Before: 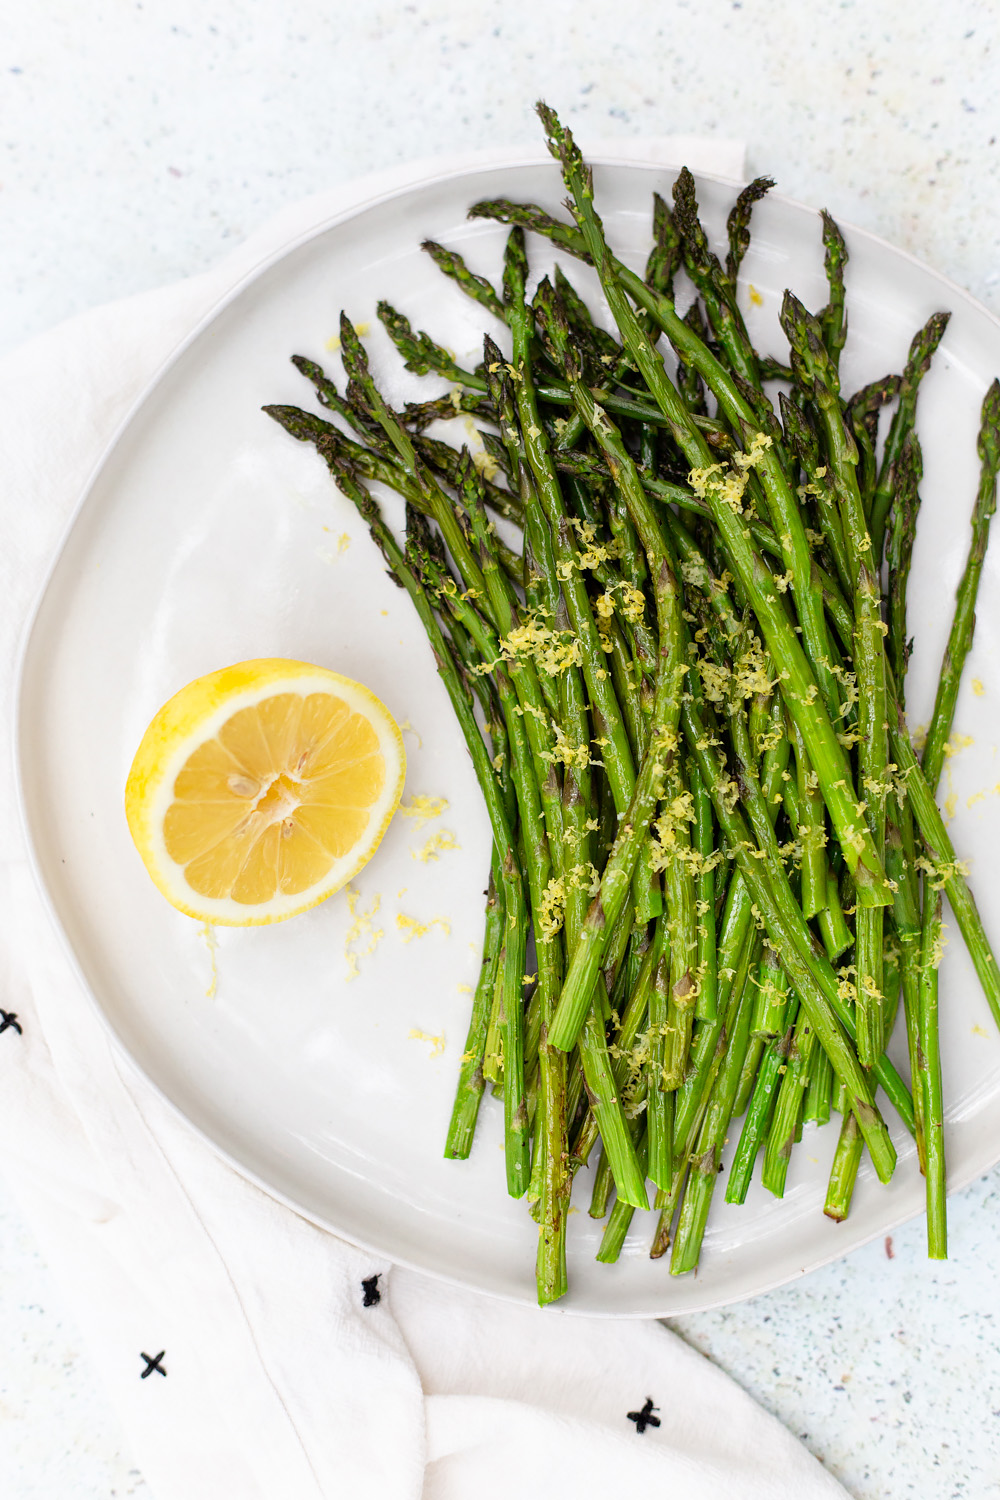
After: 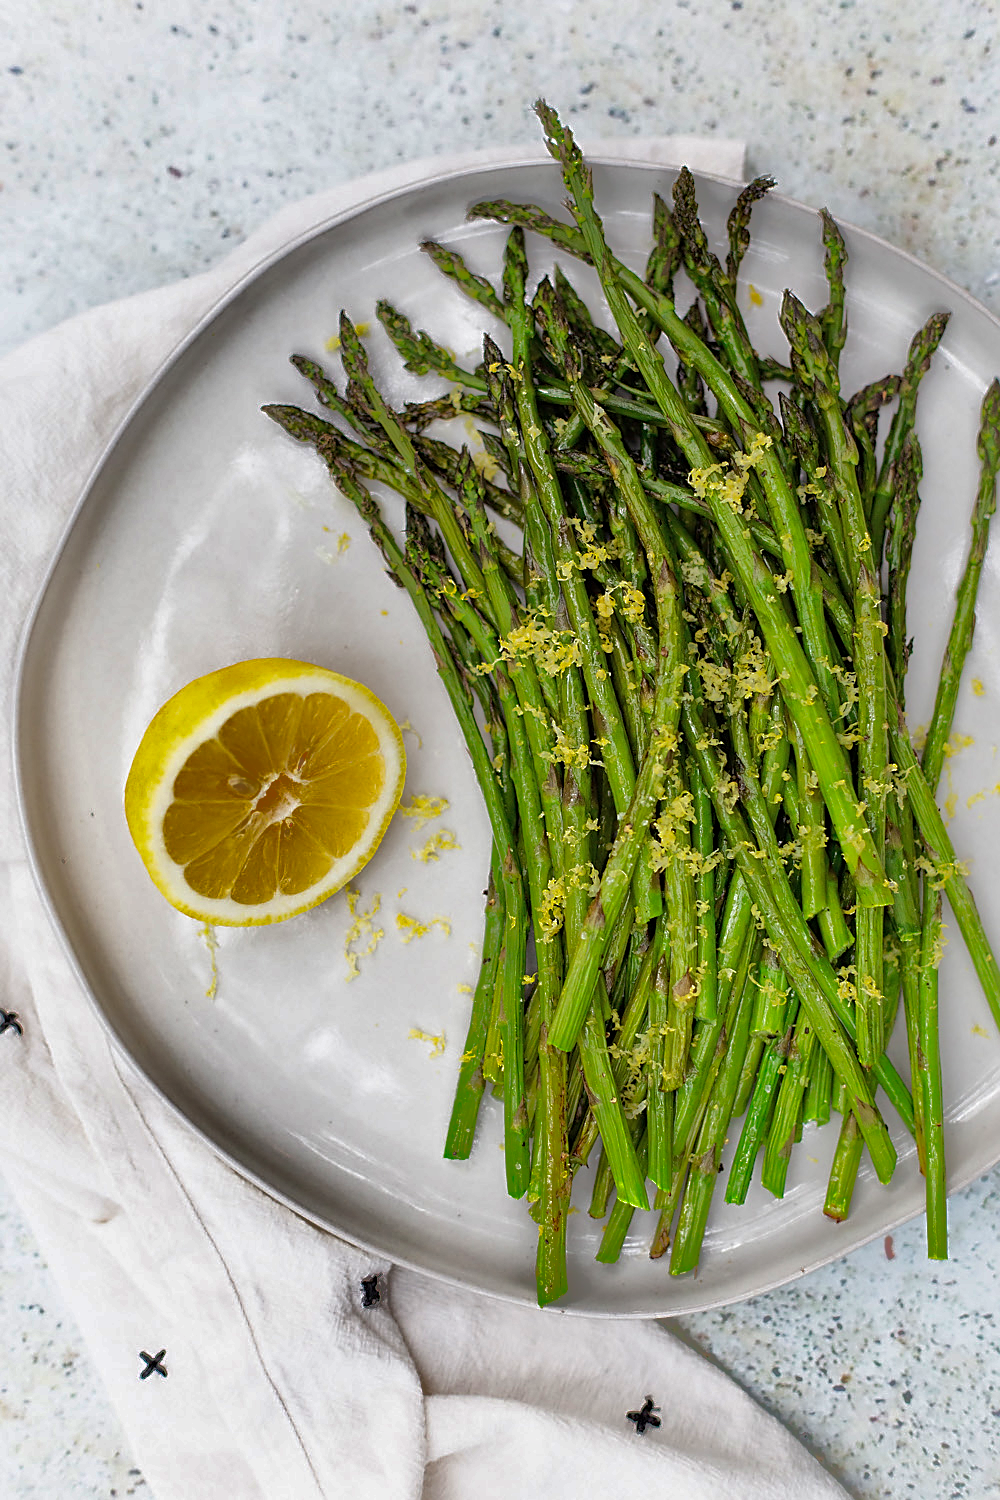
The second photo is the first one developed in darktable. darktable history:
sharpen: on, module defaults
shadows and highlights: shadows 38.64, highlights -74.34
